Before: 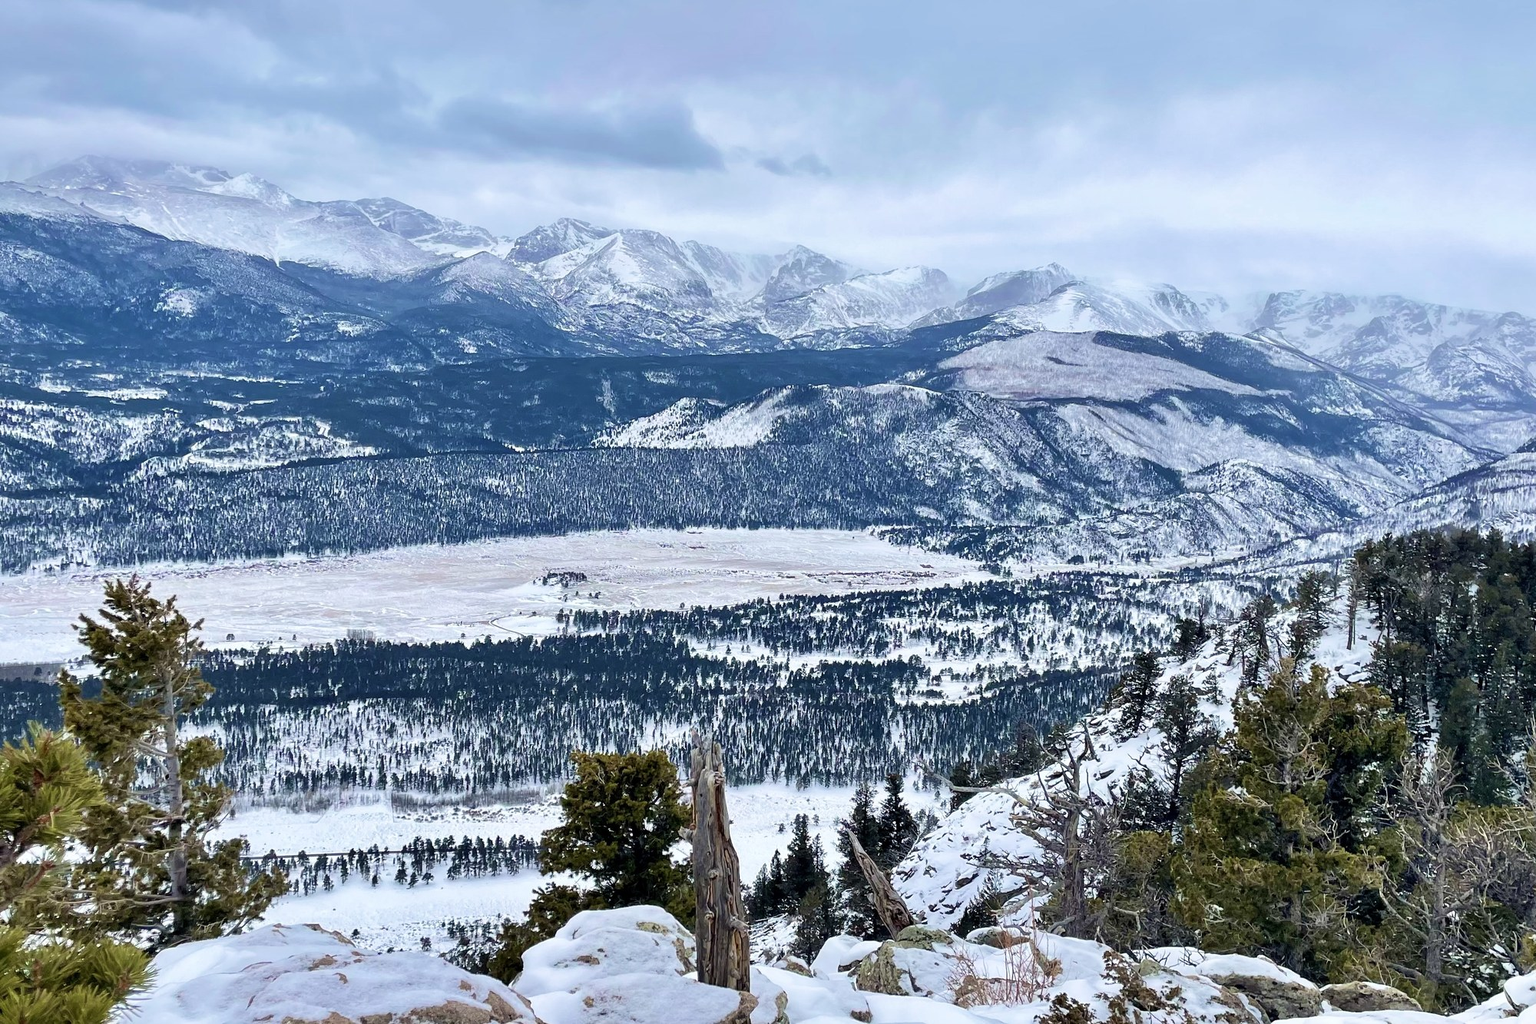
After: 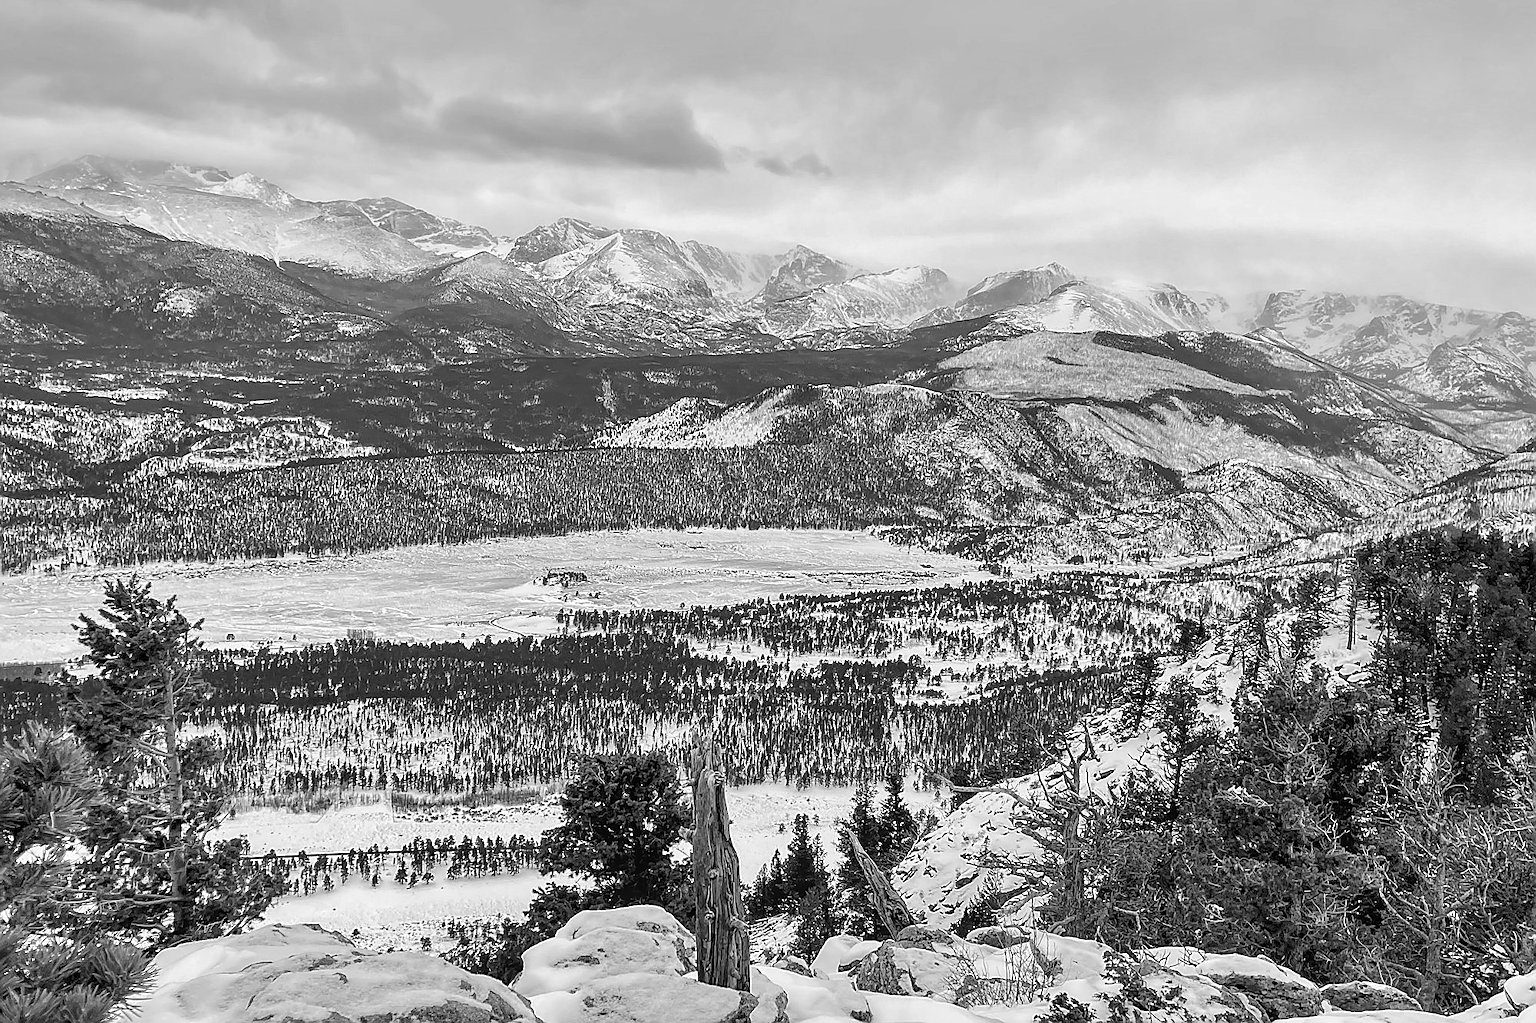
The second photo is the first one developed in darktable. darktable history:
exposure: compensate highlight preservation false
local contrast: on, module defaults
sharpen: radius 1.4, amount 1.25, threshold 0.7
monochrome: on, module defaults
